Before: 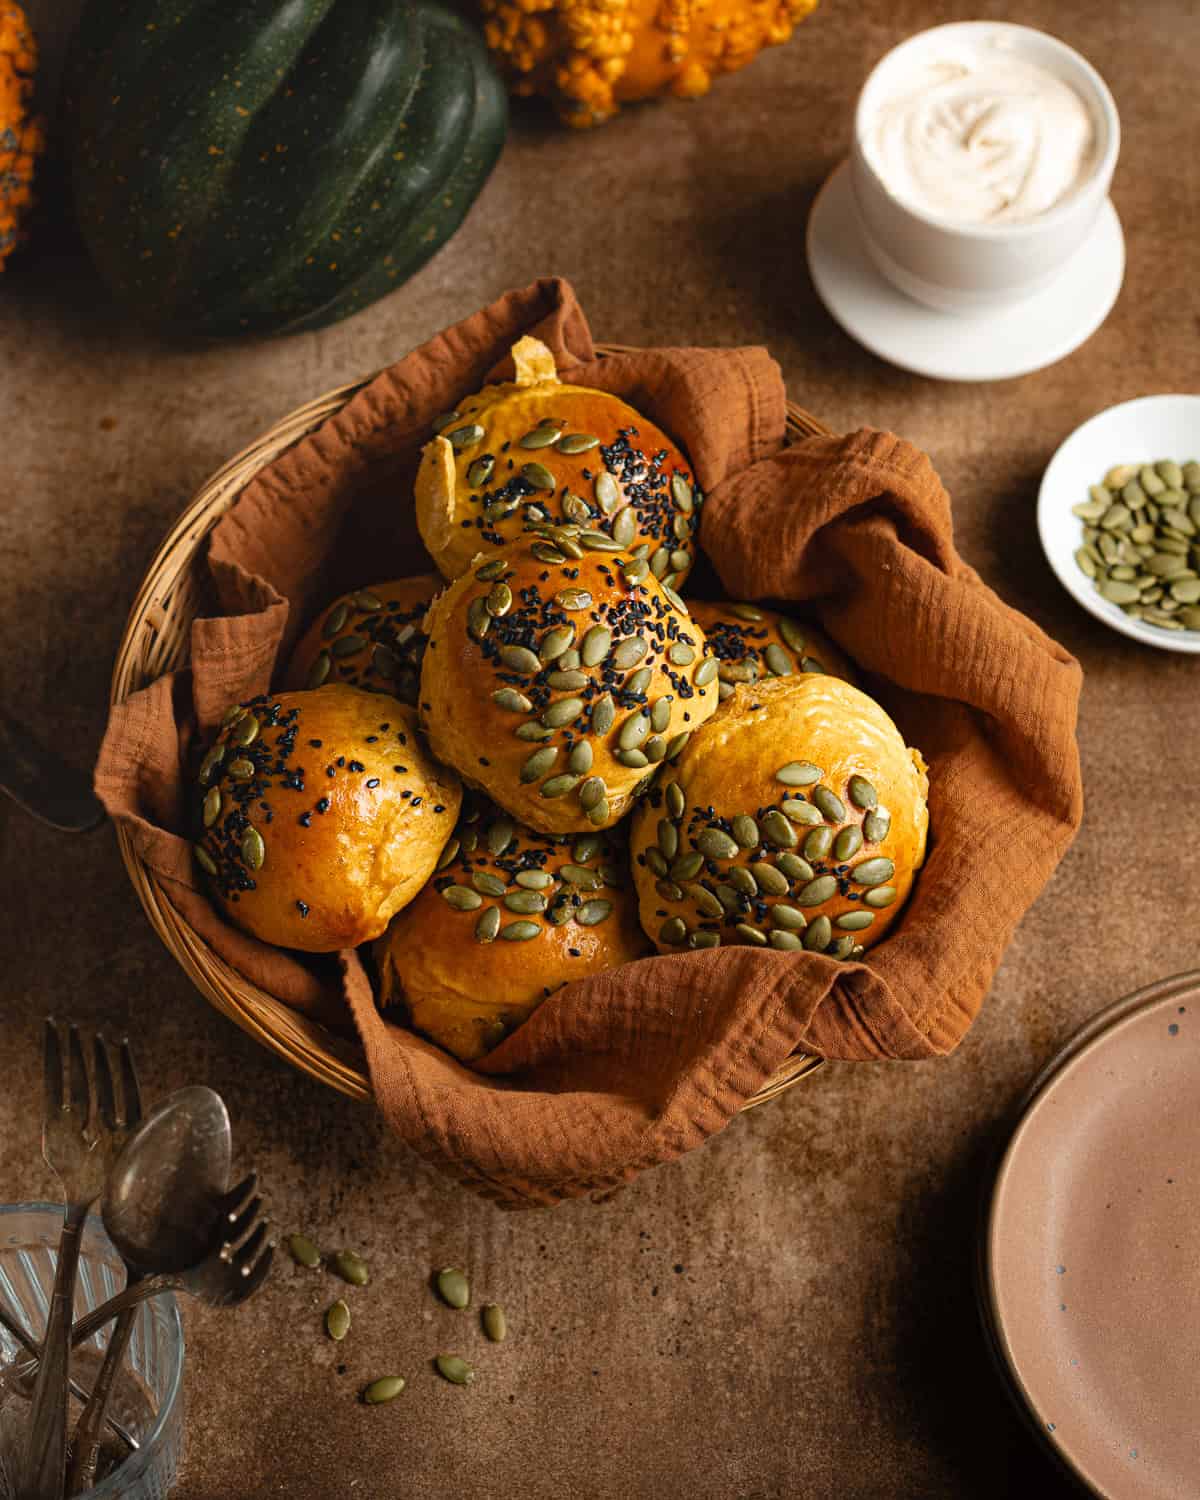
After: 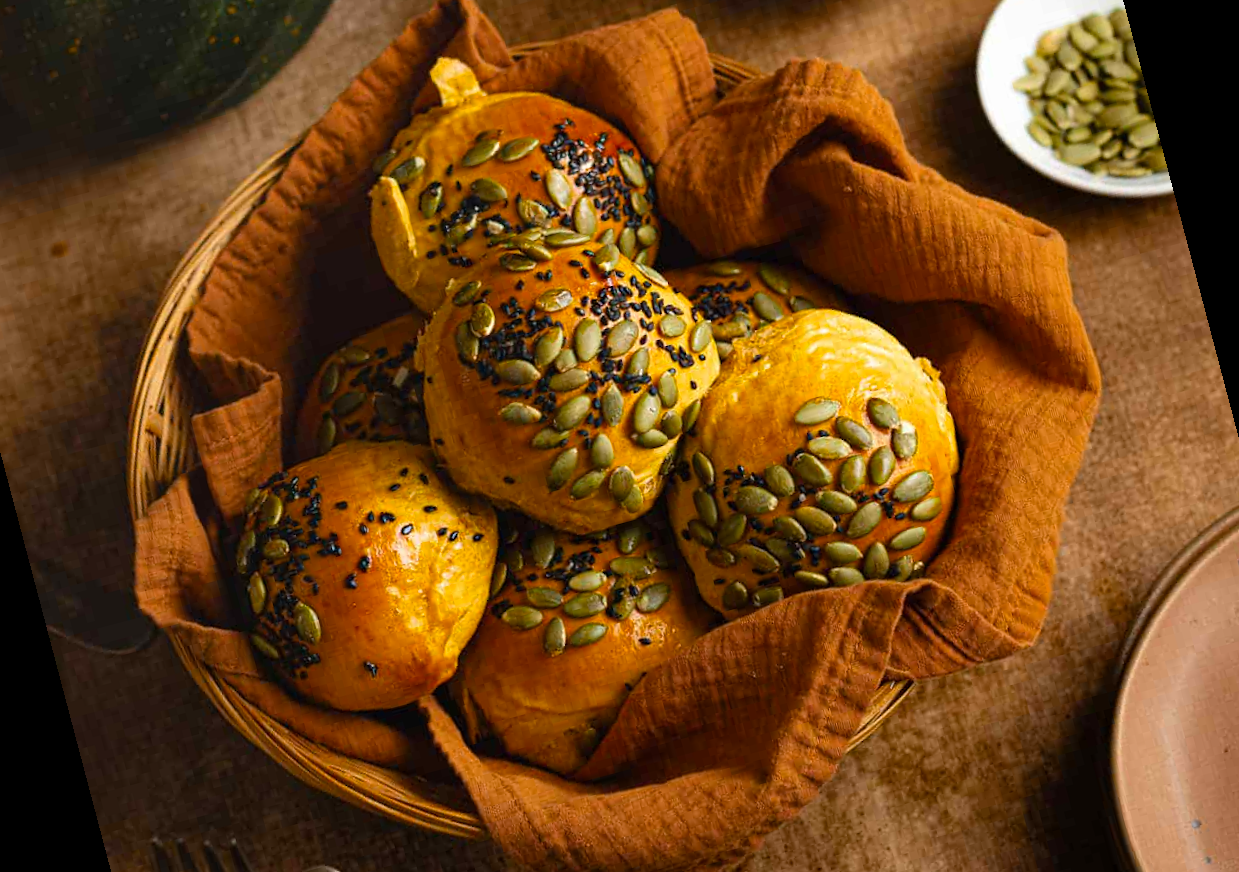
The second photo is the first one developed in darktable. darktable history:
color balance rgb: perceptual saturation grading › global saturation 20%, global vibrance 10%
rotate and perspective: rotation -14.8°, crop left 0.1, crop right 0.903, crop top 0.25, crop bottom 0.748
crop: bottom 0.071%
